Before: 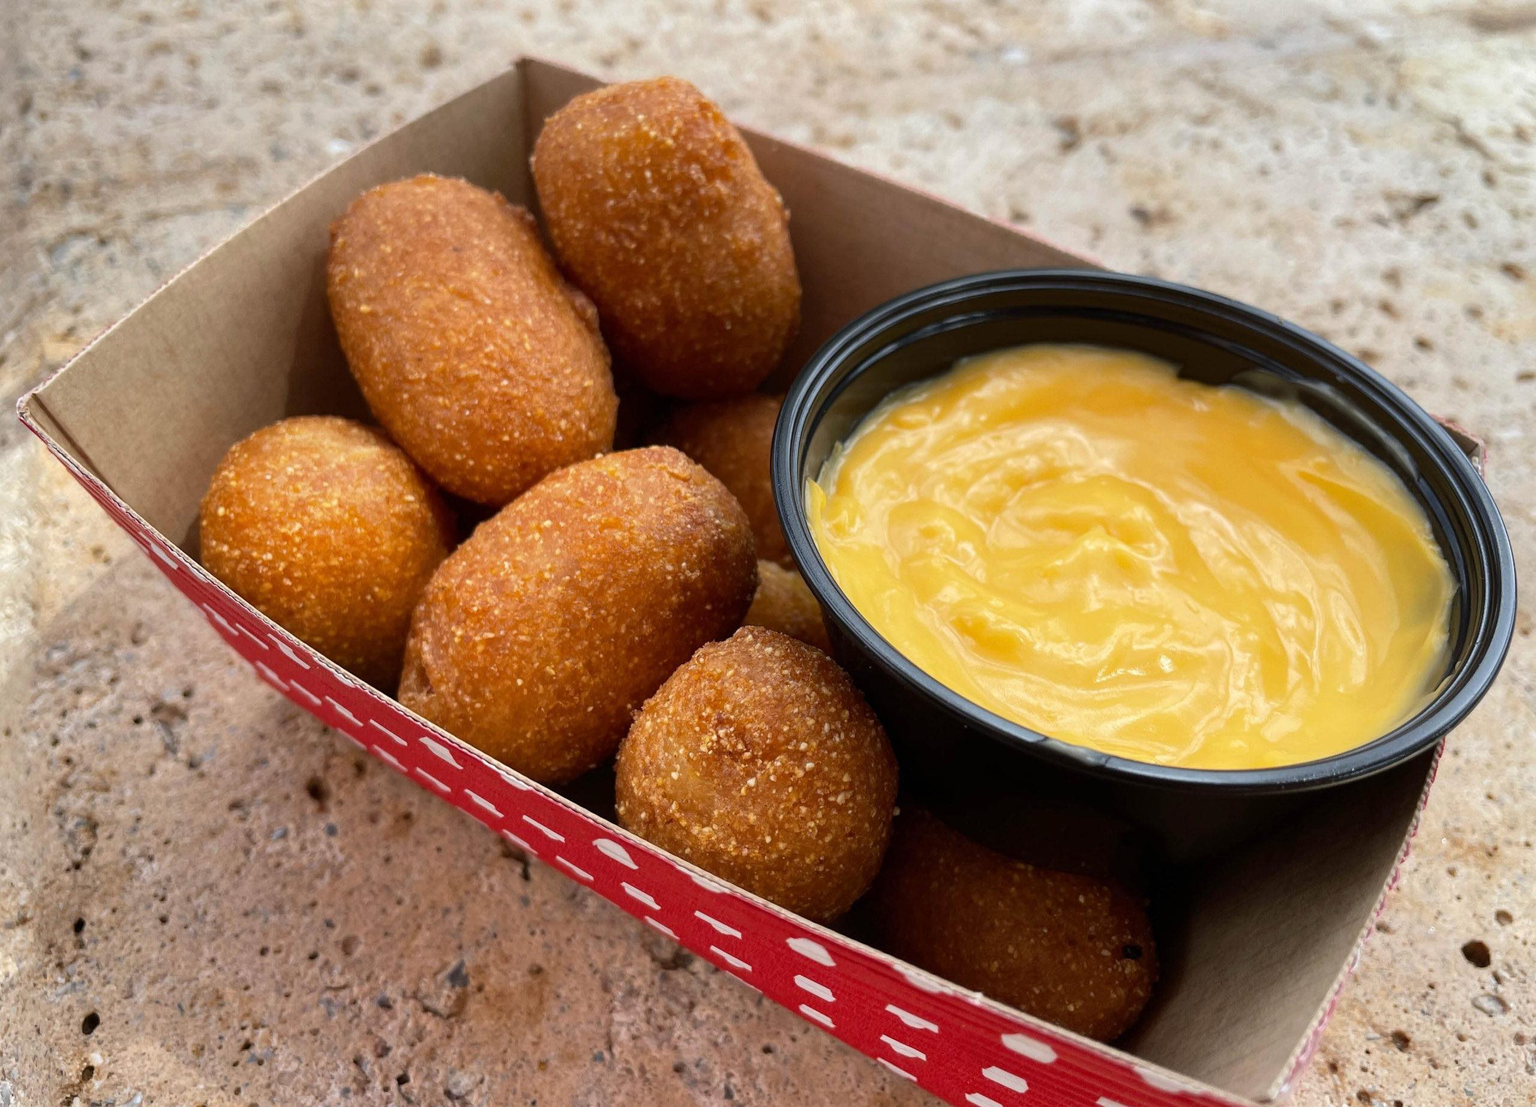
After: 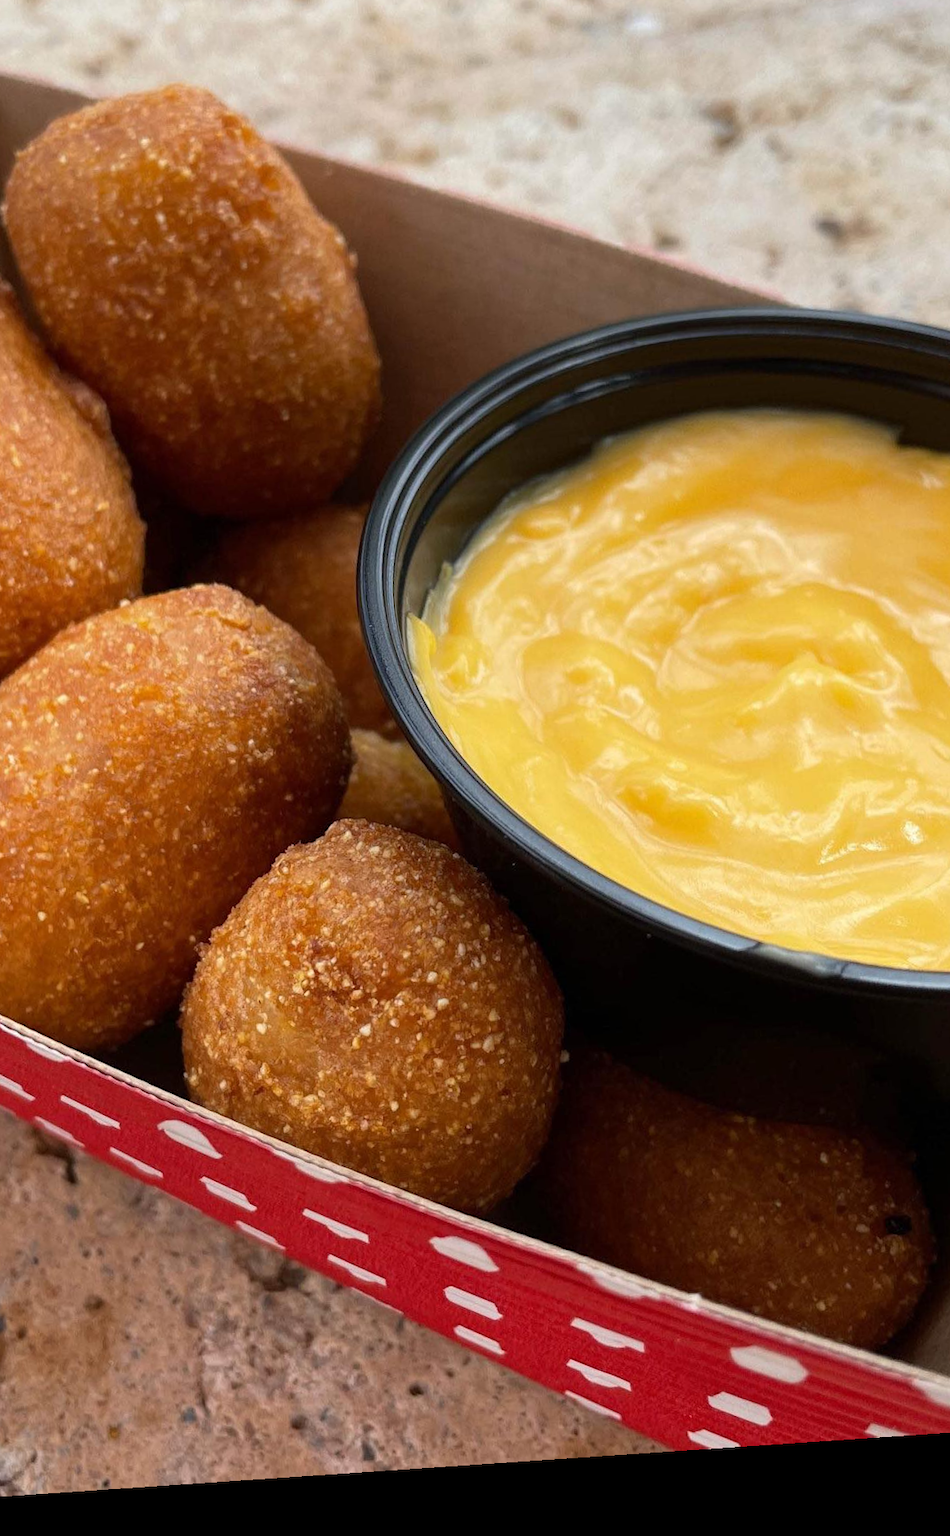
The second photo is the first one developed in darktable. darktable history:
crop: left 33.452%, top 6.025%, right 23.155%
rotate and perspective: rotation -4.2°, shear 0.006, automatic cropping off
